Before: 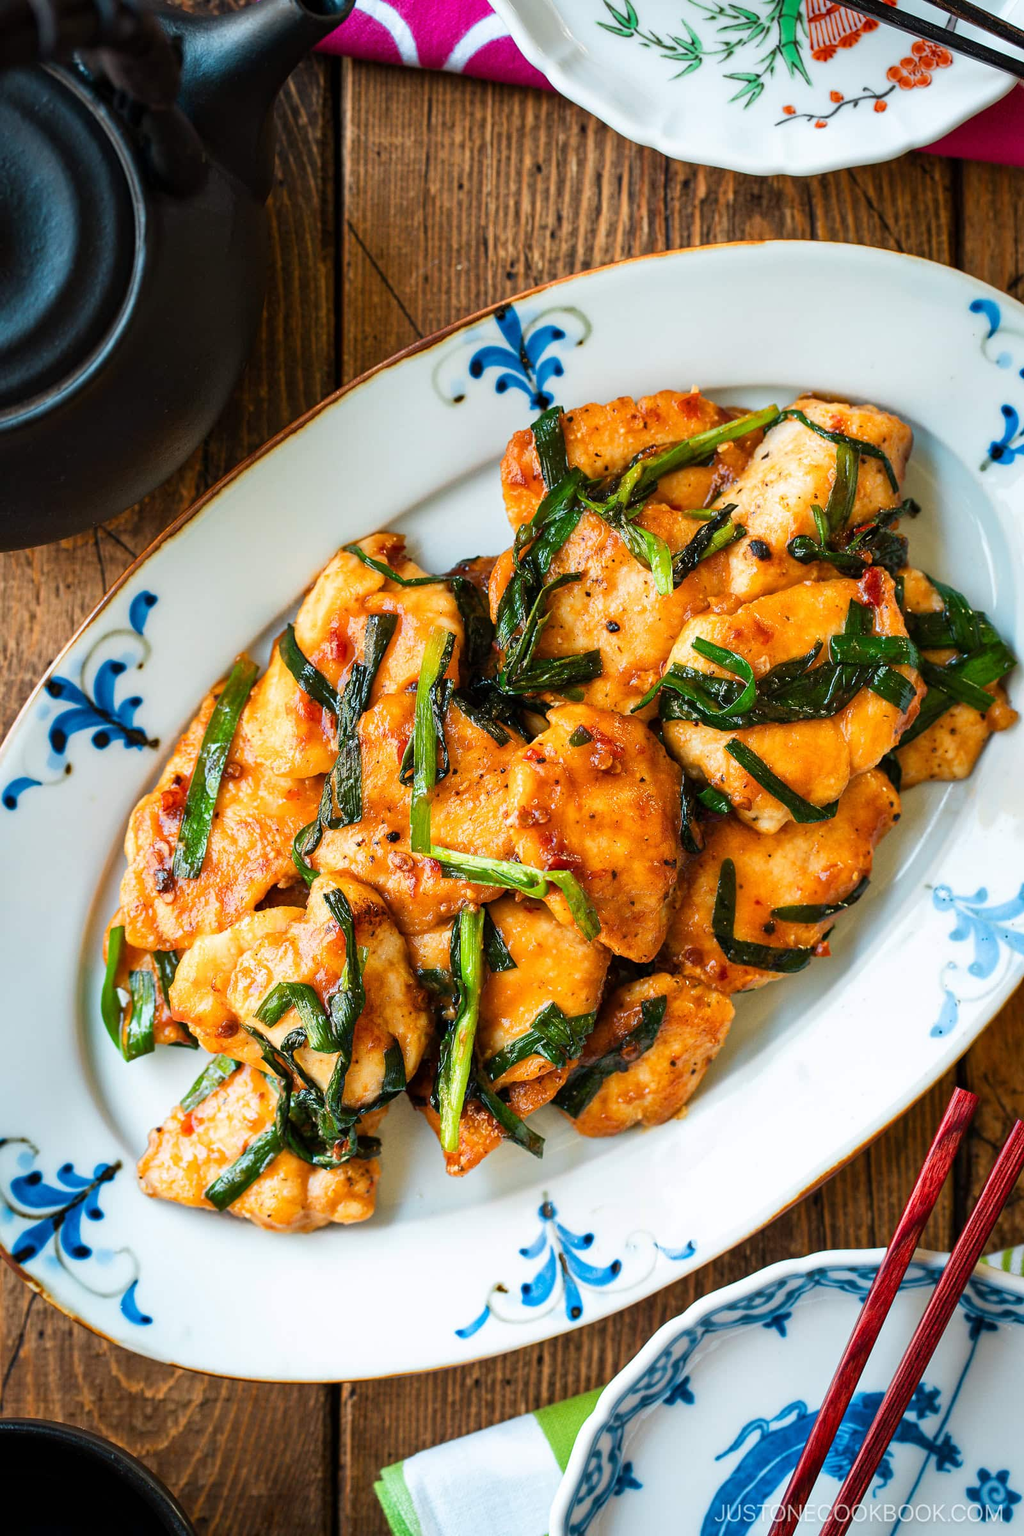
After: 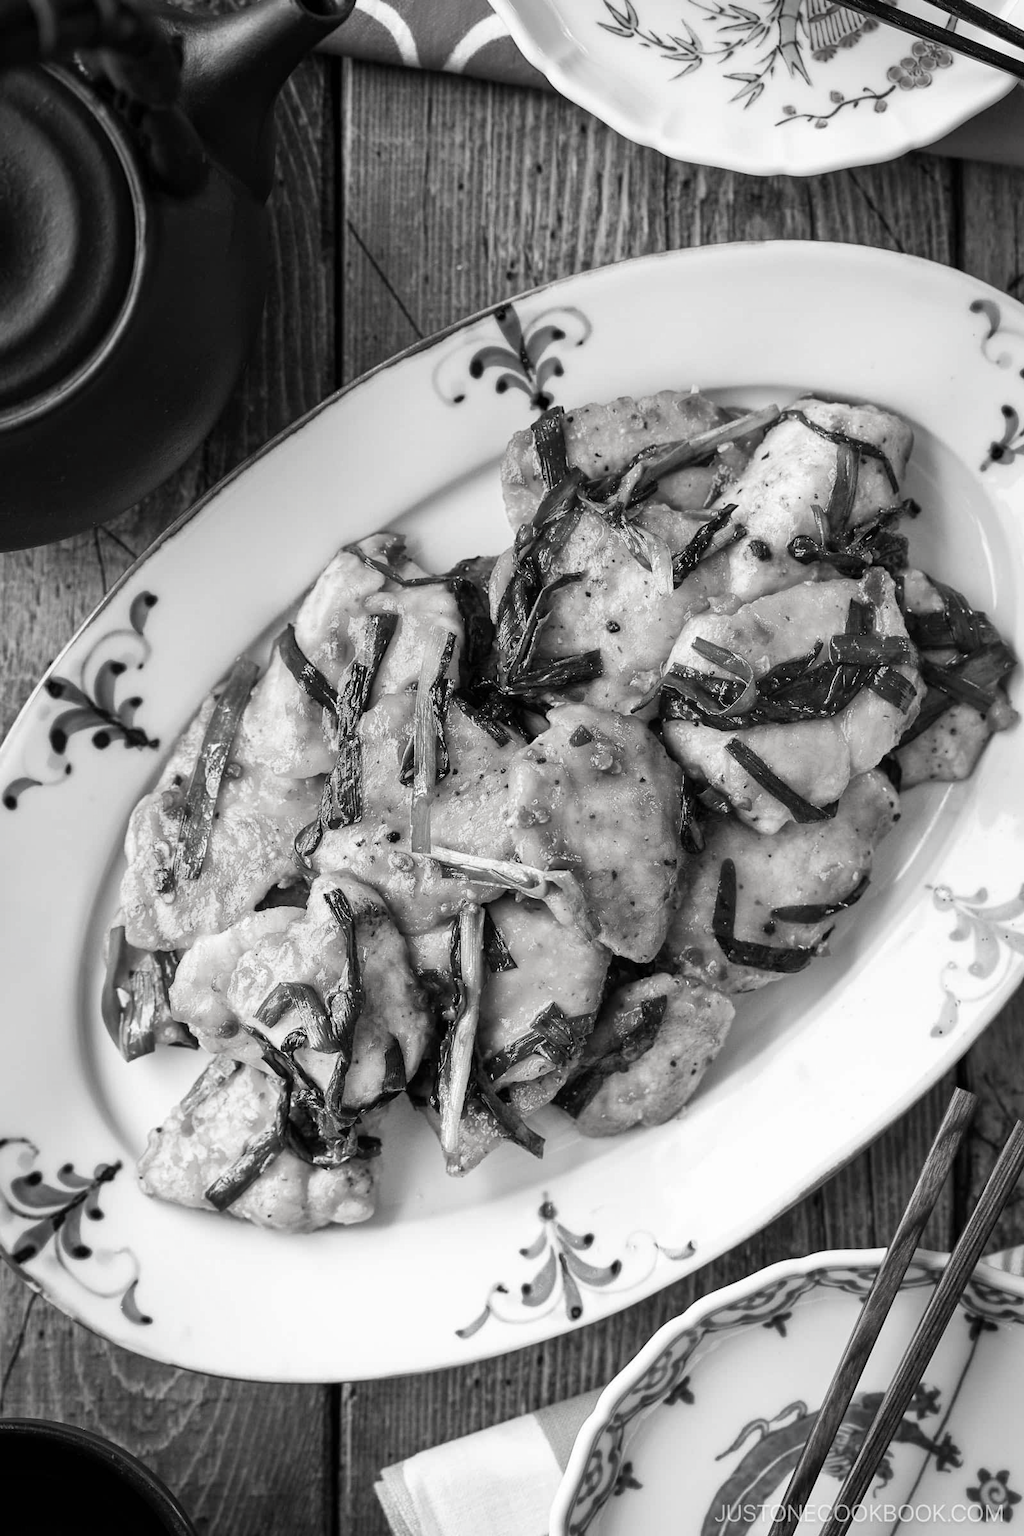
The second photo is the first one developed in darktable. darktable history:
contrast brightness saturation: saturation -0.987
